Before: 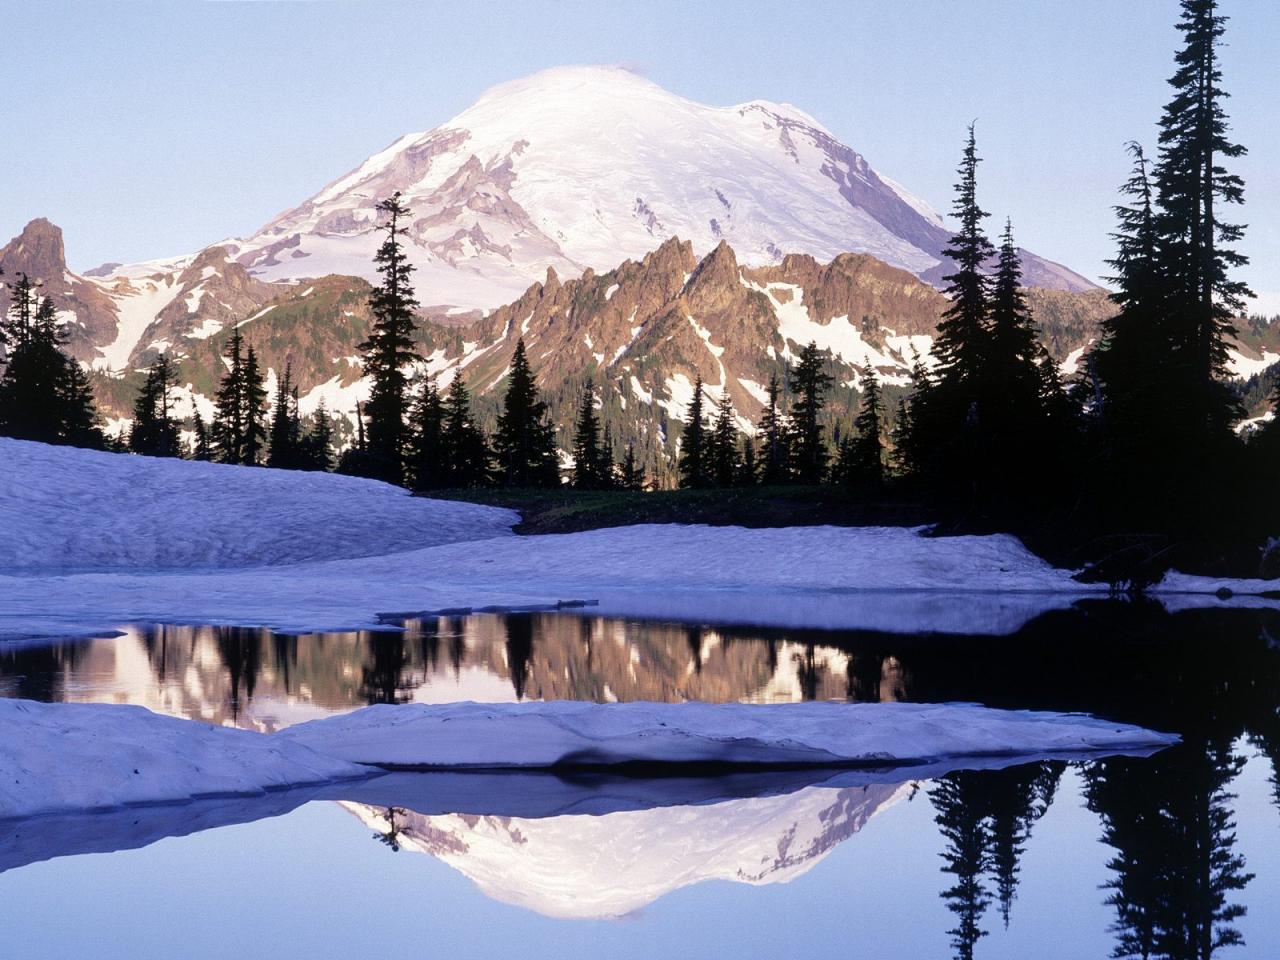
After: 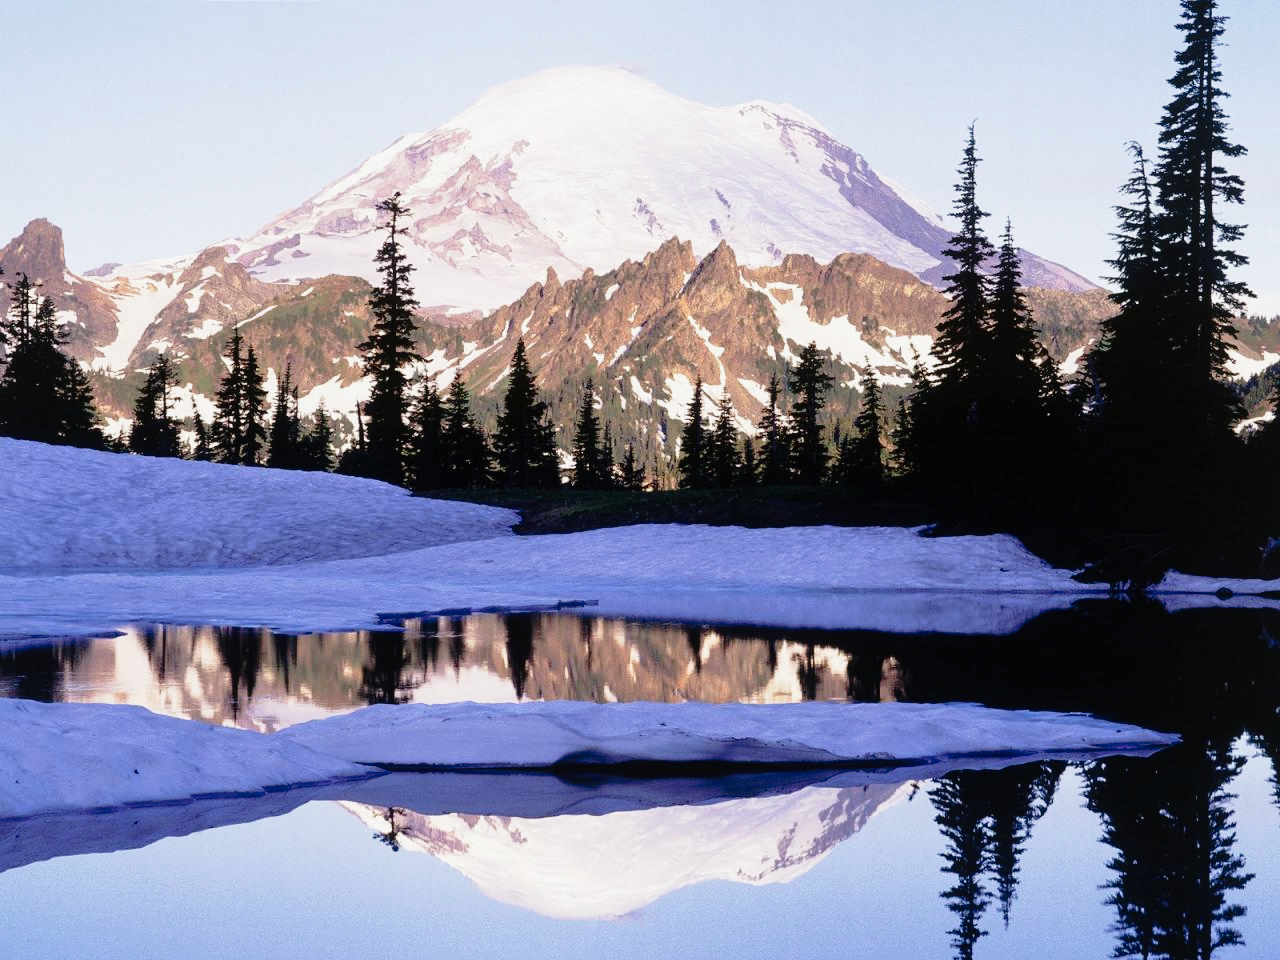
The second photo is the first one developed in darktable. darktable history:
tone curve: curves: ch0 [(0, 0.009) (0.105, 0.08) (0.195, 0.18) (0.283, 0.316) (0.384, 0.434) (0.485, 0.531) (0.638, 0.69) (0.81, 0.872) (1, 0.977)]; ch1 [(0, 0) (0.161, 0.092) (0.35, 0.33) (0.379, 0.401) (0.456, 0.469) (0.502, 0.5) (0.525, 0.518) (0.586, 0.617) (0.635, 0.655) (1, 1)]; ch2 [(0, 0) (0.371, 0.362) (0.437, 0.437) (0.48, 0.49) (0.53, 0.515) (0.56, 0.571) (0.622, 0.606) (1, 1)], preserve colors none
